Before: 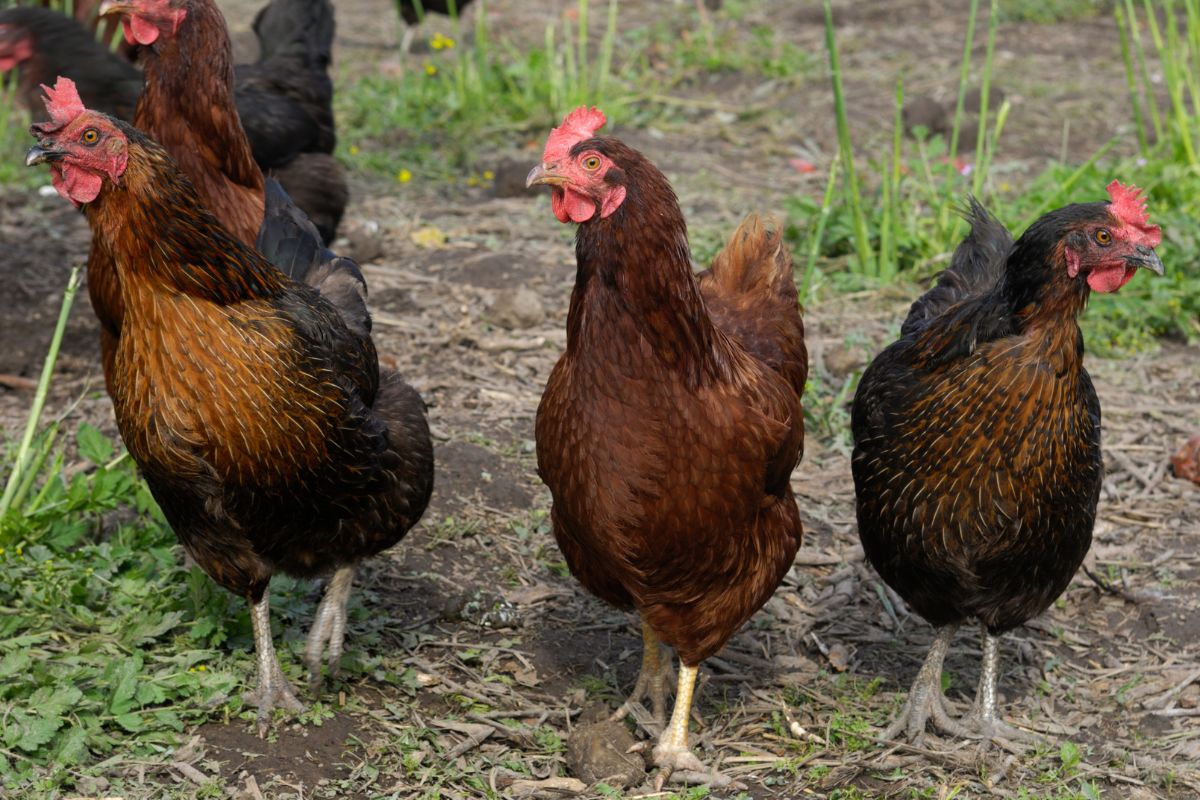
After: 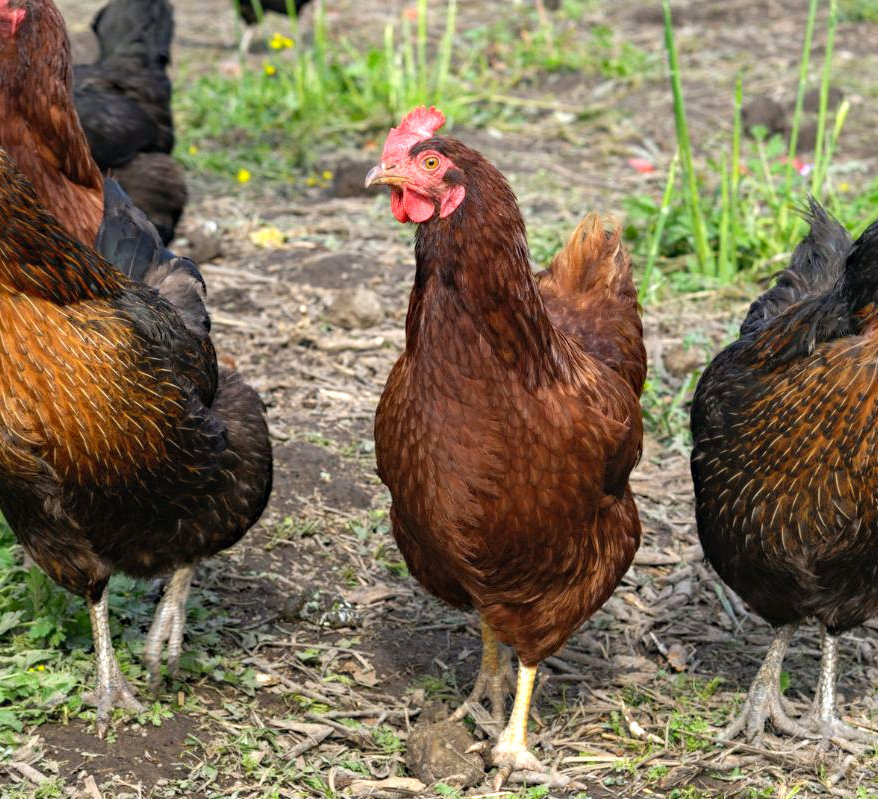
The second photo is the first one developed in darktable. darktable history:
crop: left 13.479%, right 13.315%
haze removal: compatibility mode true, adaptive false
exposure: exposure 0.809 EV, compensate highlight preservation false
local contrast: detail 110%
